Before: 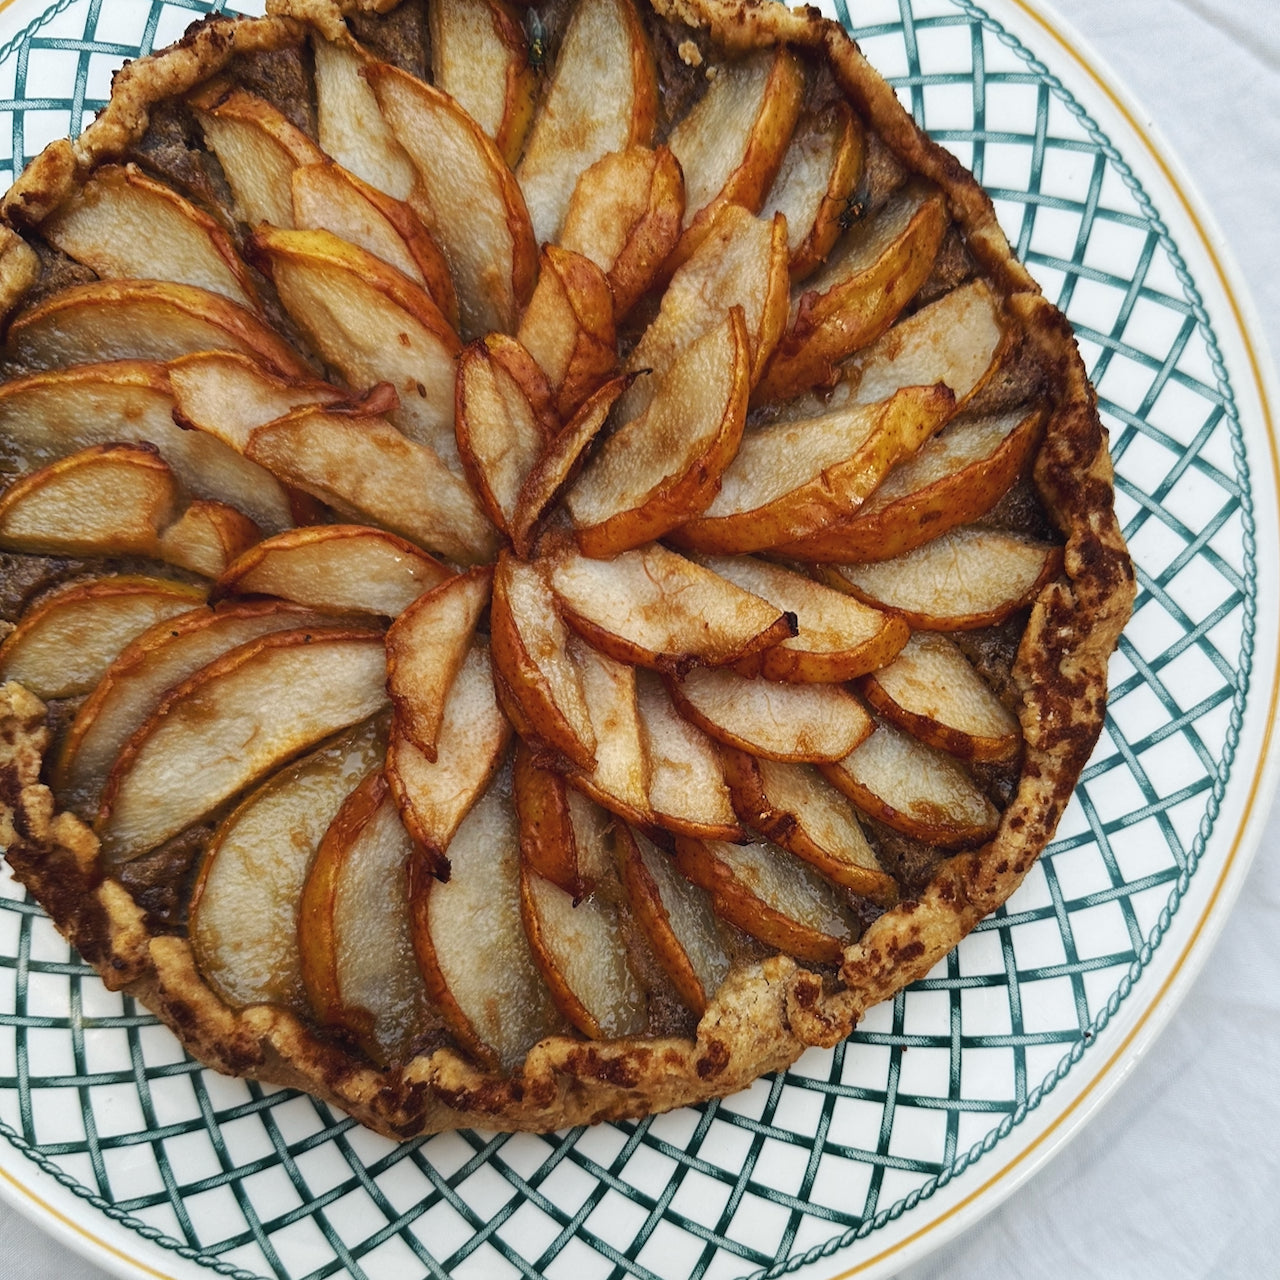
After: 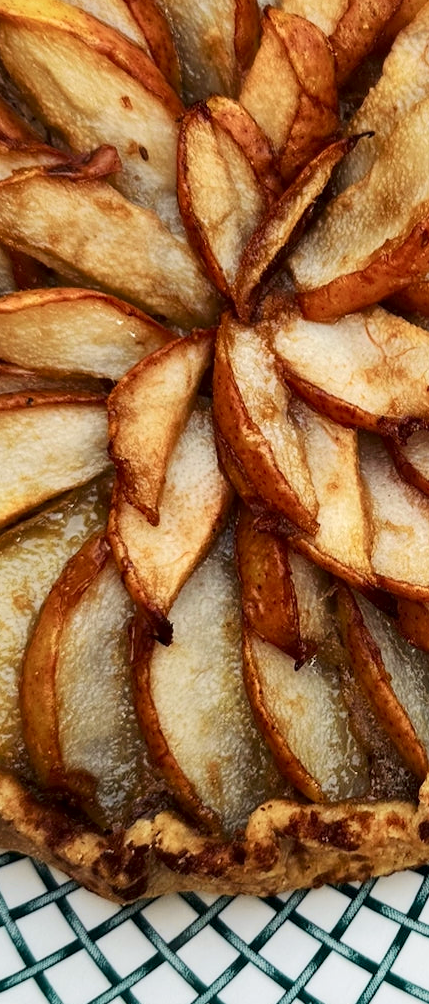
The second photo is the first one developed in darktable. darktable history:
crop and rotate: left 21.77%, top 18.528%, right 44.676%, bottom 2.997%
local contrast: mode bilateral grid, contrast 20, coarseness 100, detail 150%, midtone range 0.2
tone curve: curves: ch0 [(0, 0.013) (0.054, 0.018) (0.205, 0.191) (0.289, 0.292) (0.39, 0.424) (0.493, 0.551) (0.666, 0.743) (0.795, 0.841) (1, 0.998)]; ch1 [(0, 0) (0.385, 0.343) (0.439, 0.415) (0.494, 0.495) (0.501, 0.501) (0.51, 0.509) (0.548, 0.554) (0.586, 0.601) (0.66, 0.687) (0.783, 0.804) (1, 1)]; ch2 [(0, 0) (0.304, 0.31) (0.403, 0.399) (0.441, 0.428) (0.47, 0.469) (0.498, 0.496) (0.524, 0.538) (0.566, 0.579) (0.633, 0.665) (0.7, 0.711) (1, 1)], color space Lab, independent channels, preserve colors none
